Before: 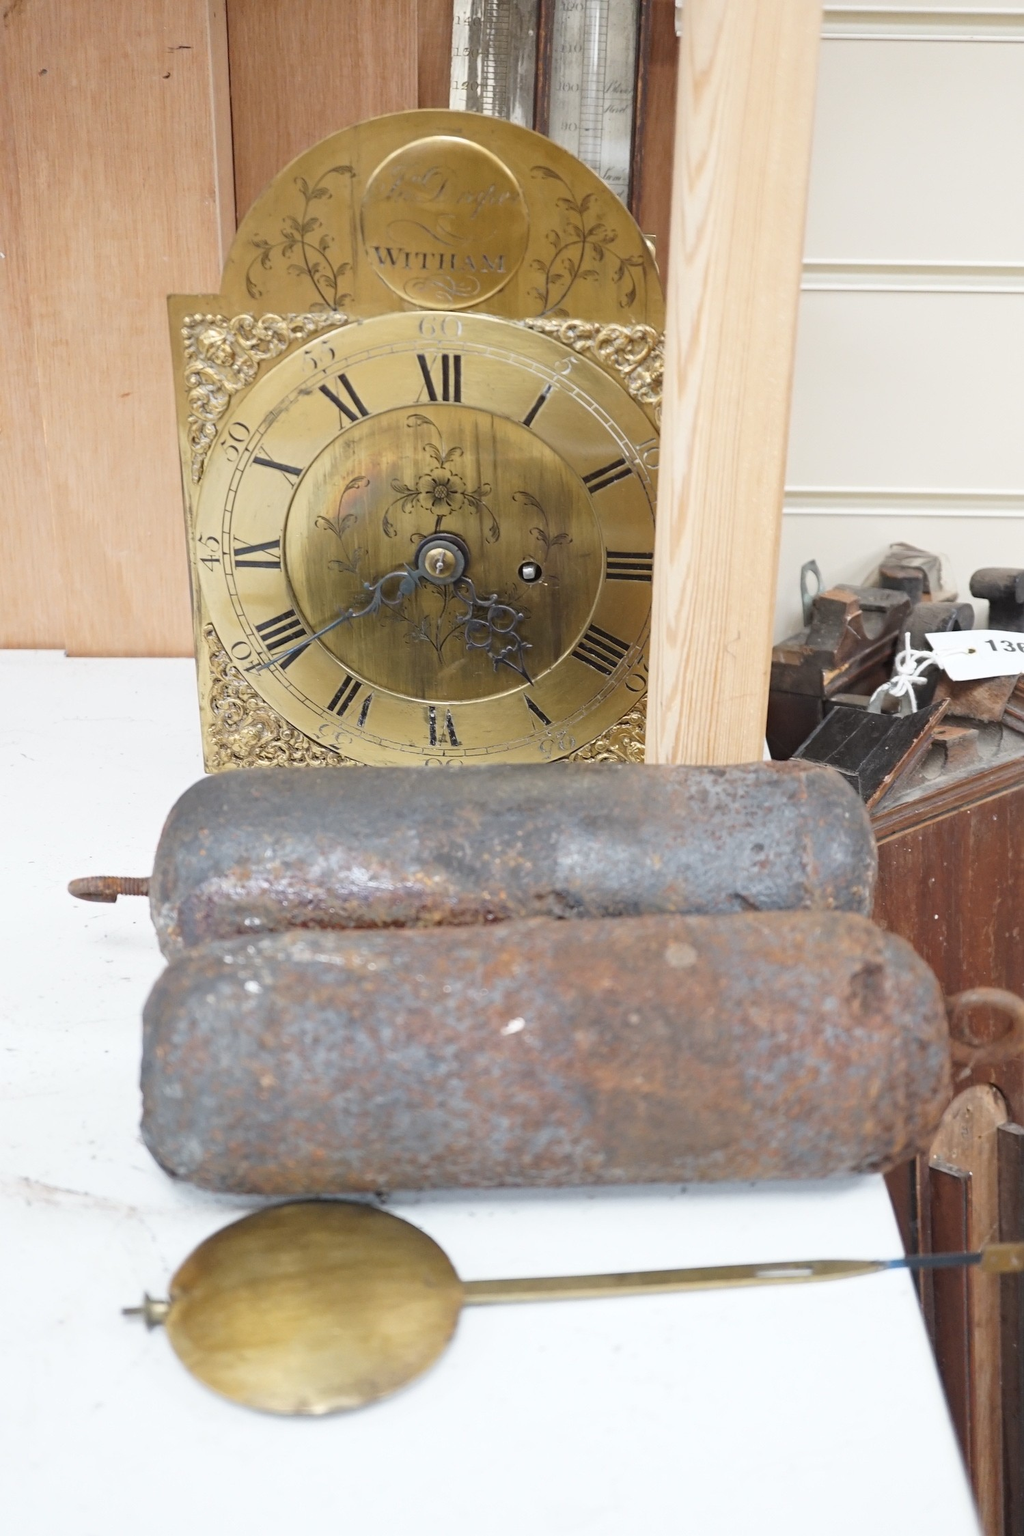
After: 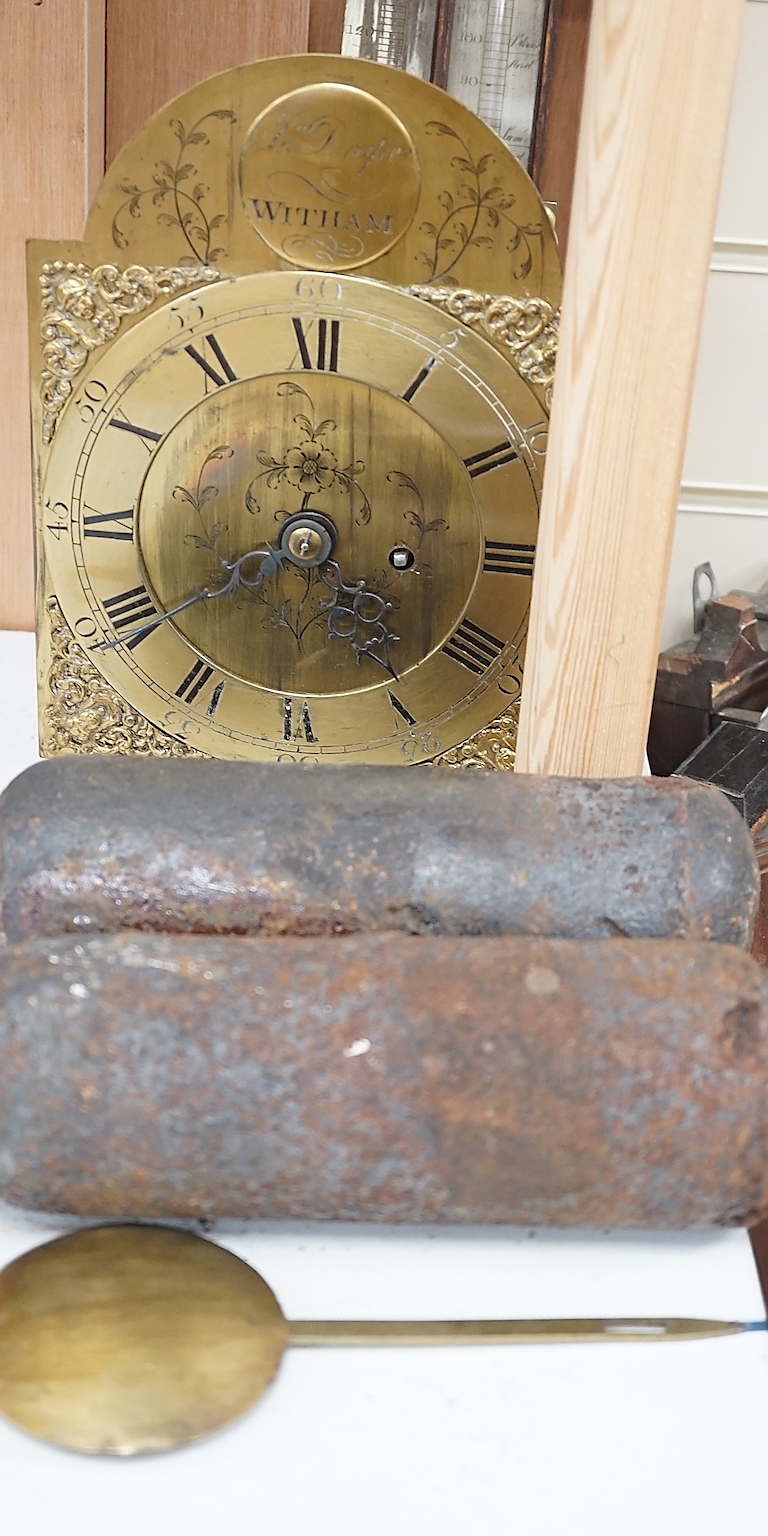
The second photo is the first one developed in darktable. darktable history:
sharpen: radius 1.41, amount 1.265, threshold 0.656
crop and rotate: angle -3.06°, left 13.915%, top 0.039%, right 11.042%, bottom 0.07%
